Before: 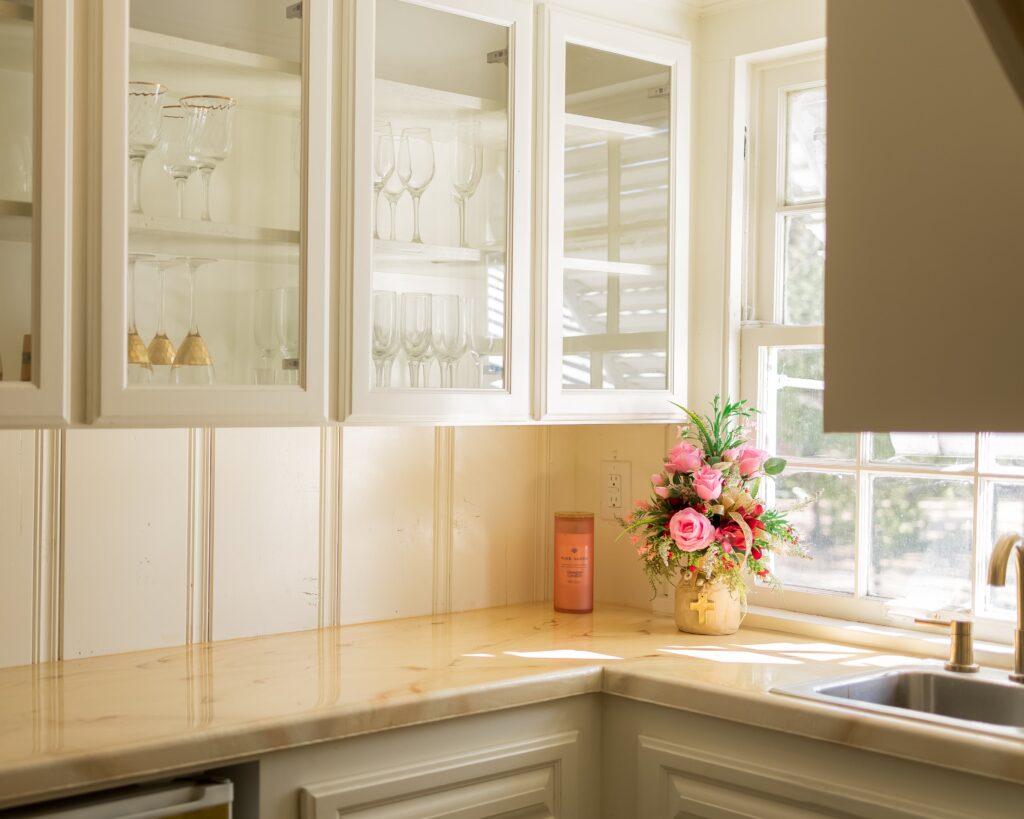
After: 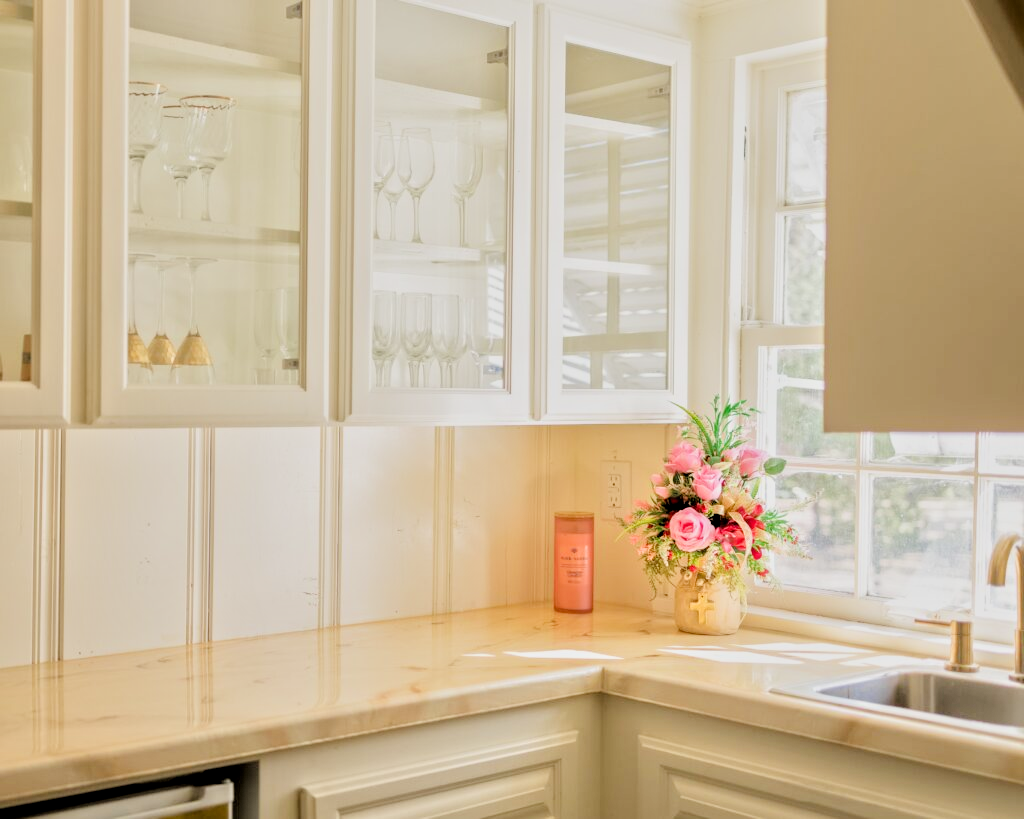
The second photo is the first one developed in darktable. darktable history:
local contrast: highlights 101%, shadows 100%, detail 119%, midtone range 0.2
exposure: black level correction 0.001, compensate exposure bias true, compensate highlight preservation false
tone equalizer: -7 EV 0.14 EV, -6 EV 0.584 EV, -5 EV 1.11 EV, -4 EV 1.35 EV, -3 EV 1.17 EV, -2 EV 0.6 EV, -1 EV 0.151 EV, smoothing diameter 2.03%, edges refinement/feathering 15.15, mask exposure compensation -1.57 EV, filter diffusion 5
filmic rgb: black relative exposure -4.89 EV, white relative exposure 4 EV, hardness 2.82
